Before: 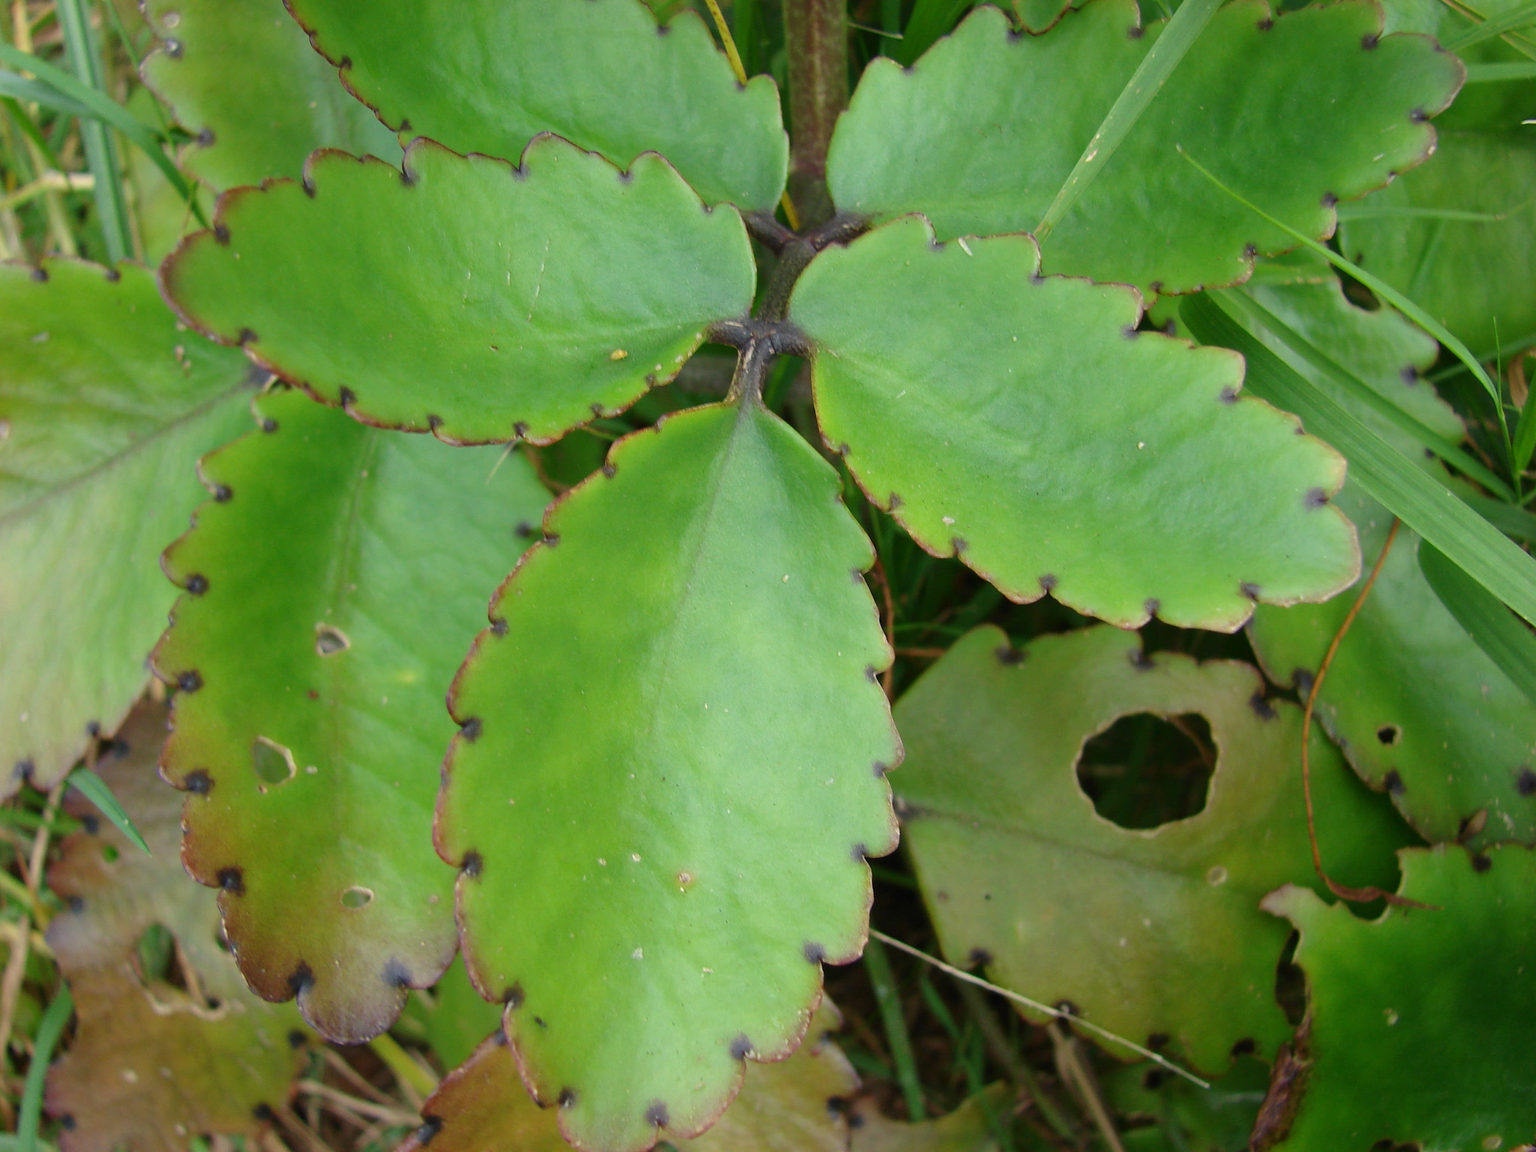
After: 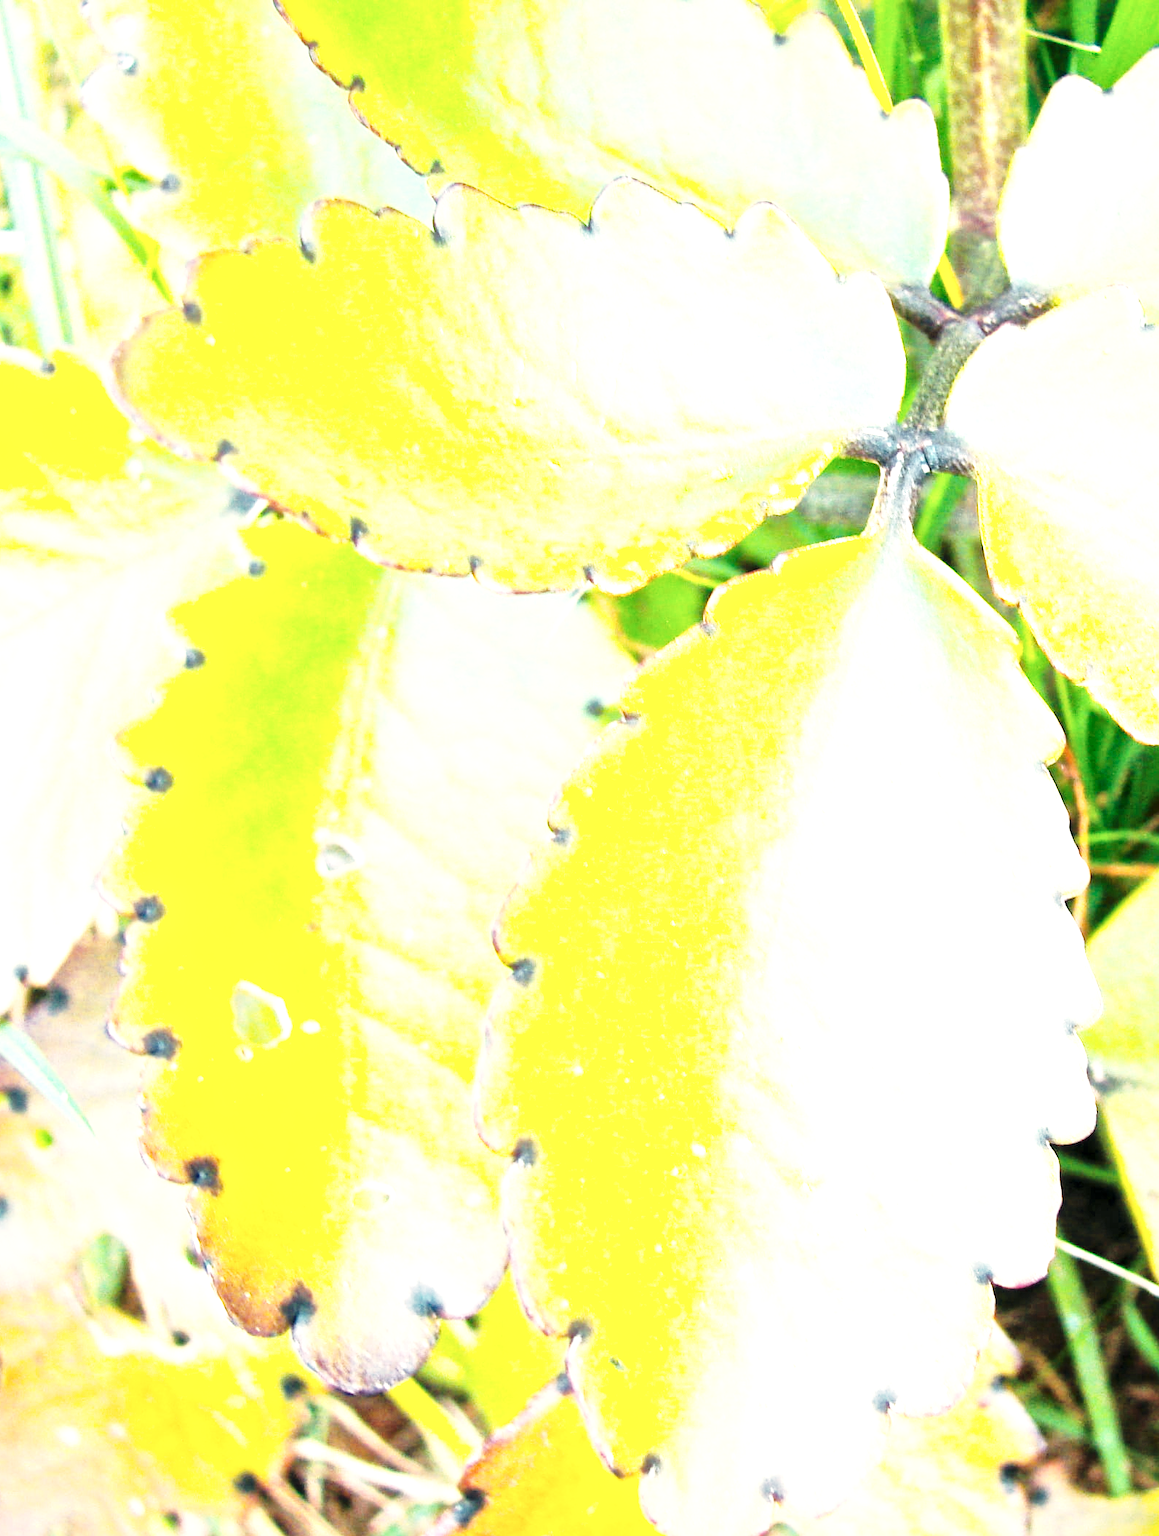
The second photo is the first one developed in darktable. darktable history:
exposure: black level correction 0, exposure 0.693 EV, compensate highlight preservation false
color correction: highlights a* 5.52, highlights b* 5.2, saturation 0.628
color calibration: output R [1.422, -0.35, -0.252, 0], output G [-0.238, 1.259, -0.084, 0], output B [-0.081, -0.196, 1.58, 0], output brightness [0.49, 0.671, -0.57, 0], gray › normalize channels true, illuminant same as pipeline (D50), adaptation XYZ, x 0.346, y 0.359, temperature 5020.21 K, gamut compression 0.006
crop: left 5.102%, right 38.301%
tone equalizer: -8 EV -0.715 EV, -7 EV -0.728 EV, -6 EV -0.575 EV, -5 EV -0.377 EV, -3 EV 0.374 EV, -2 EV 0.6 EV, -1 EV 0.691 EV, +0 EV 0.776 EV
local contrast: mode bilateral grid, contrast 20, coarseness 19, detail 162%, midtone range 0.2
base curve: curves: ch0 [(0, 0) (0.028, 0.03) (0.121, 0.232) (0.46, 0.748) (0.859, 0.968) (1, 1)], preserve colors none
